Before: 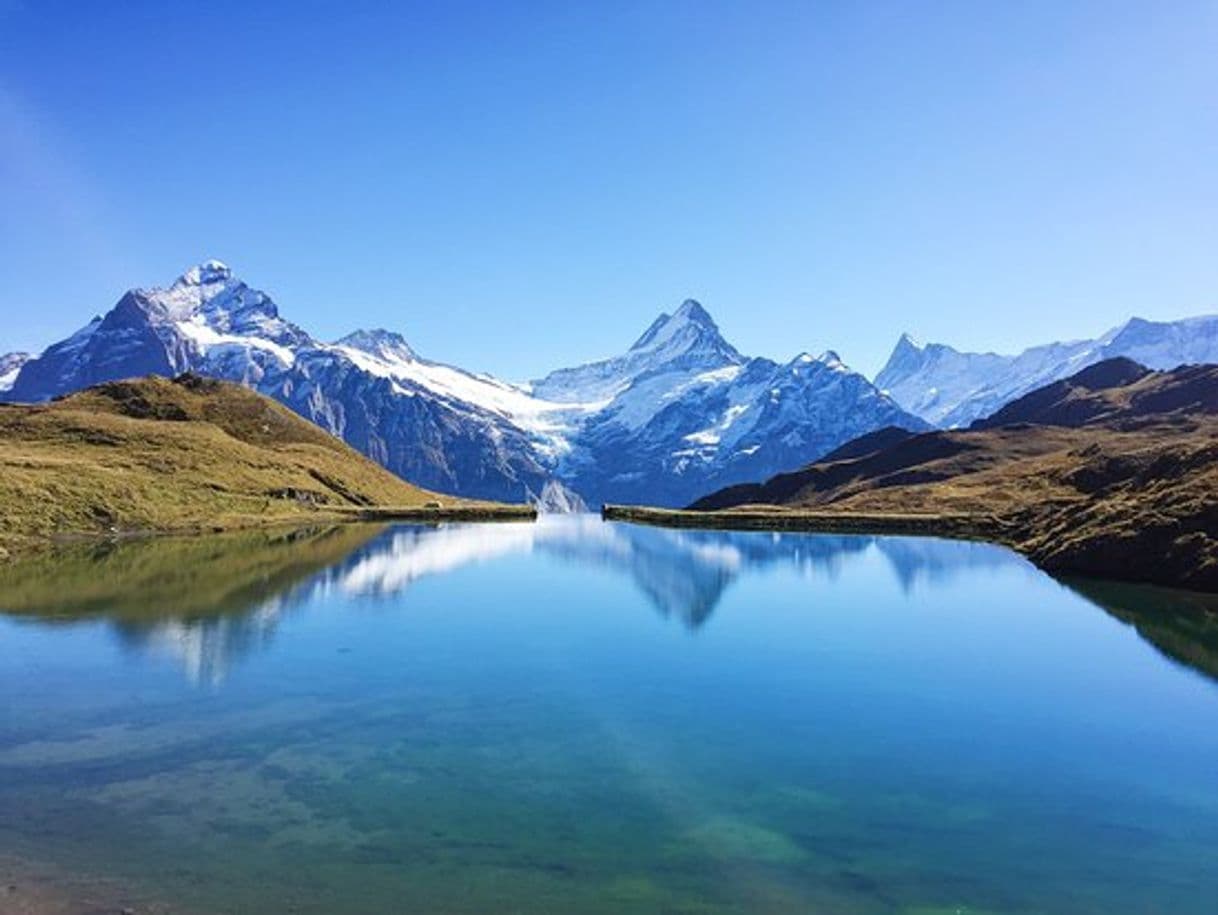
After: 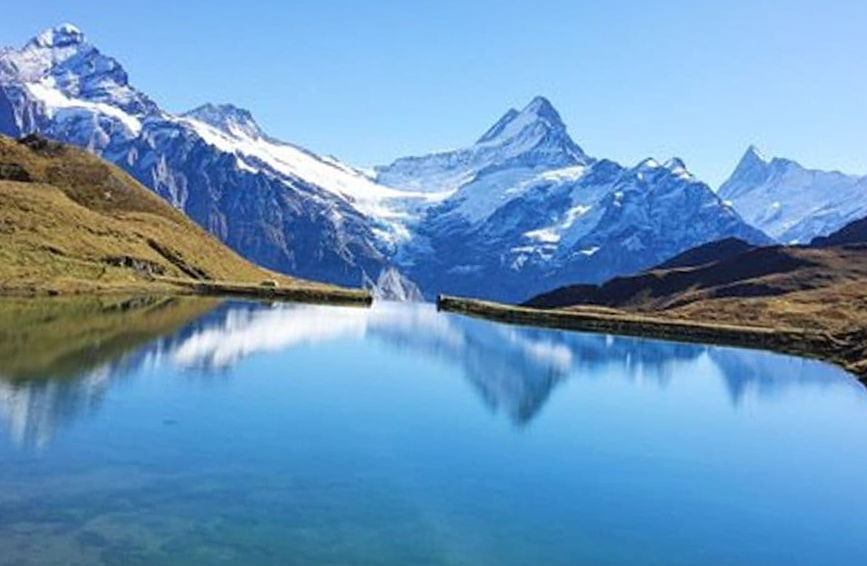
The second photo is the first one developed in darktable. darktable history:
crop and rotate: angle -4.06°, left 9.859%, top 20.441%, right 12.356%, bottom 12.005%
